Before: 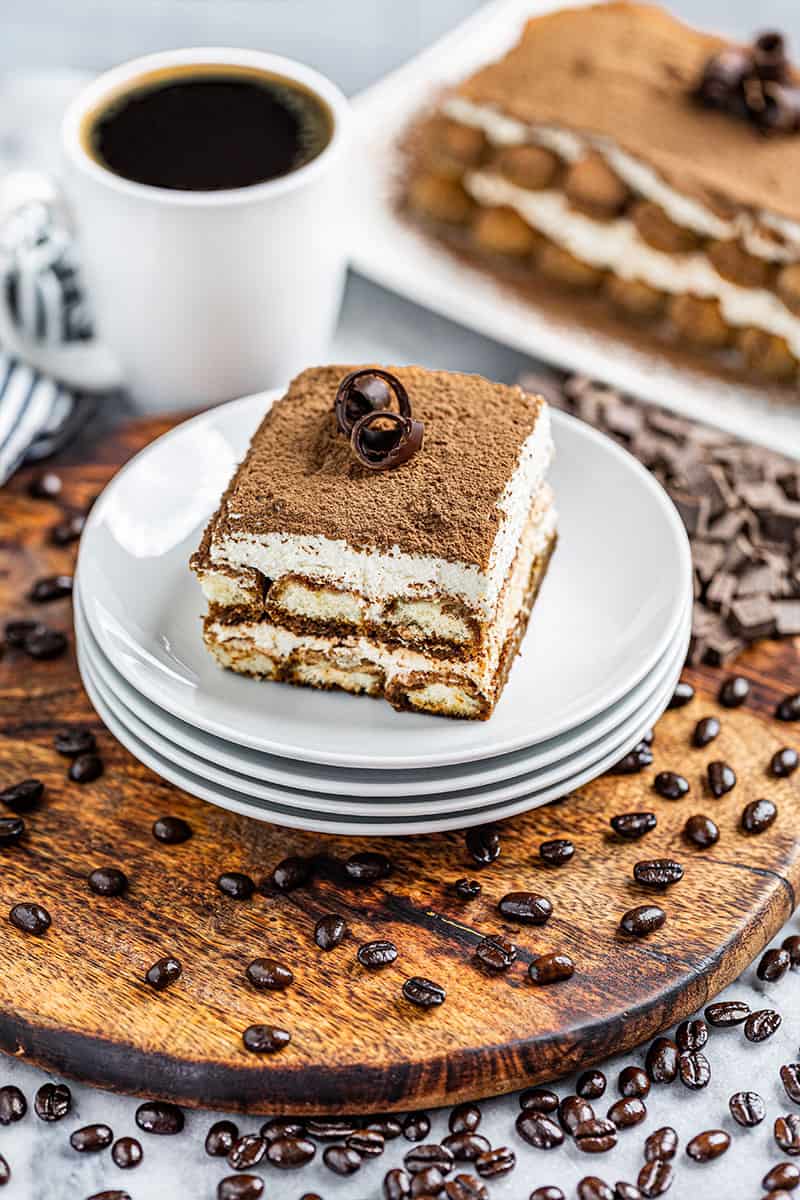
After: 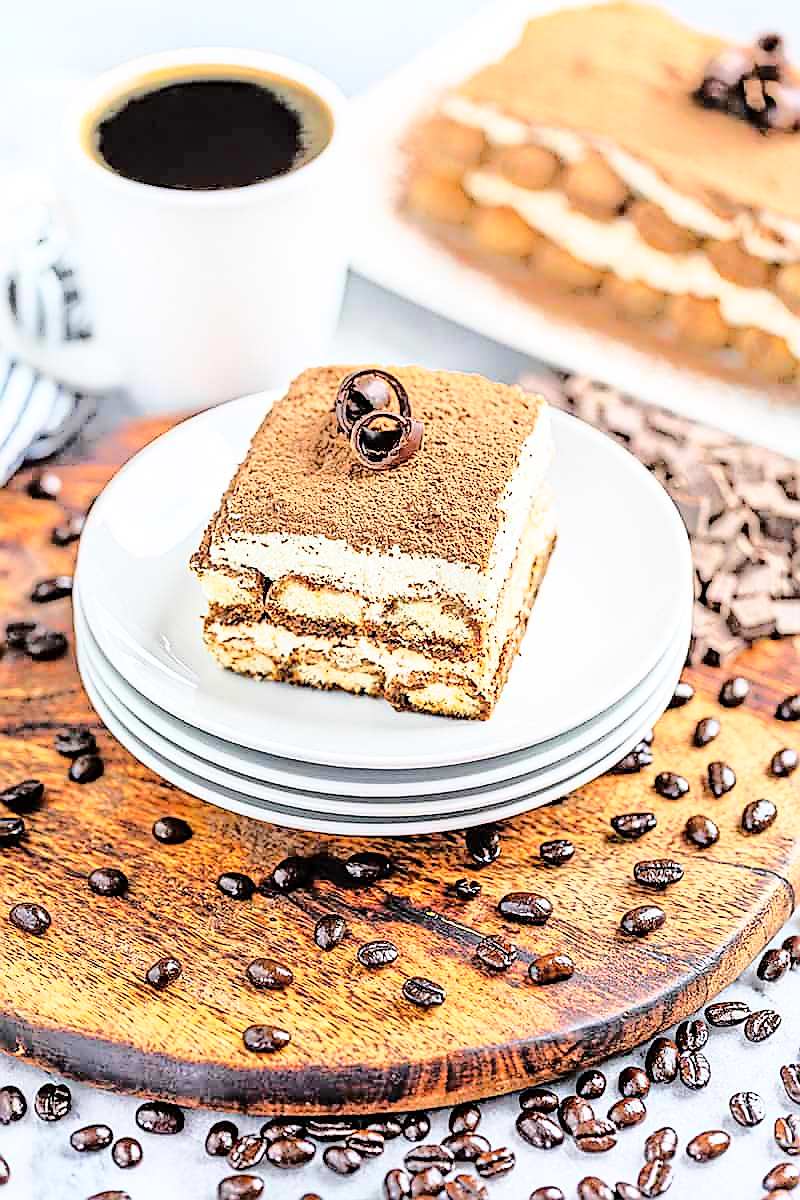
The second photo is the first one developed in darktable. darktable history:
base curve: curves: ch0 [(0, 0) (0.028, 0.03) (0.121, 0.232) (0.46, 0.748) (0.859, 0.968) (1, 1)]
tone equalizer: -7 EV 0.141 EV, -6 EV 0.615 EV, -5 EV 1.15 EV, -4 EV 1.37 EV, -3 EV 1.18 EV, -2 EV 0.6 EV, -1 EV 0.147 EV
shadows and highlights: shadows -25.98, highlights 50.36, soften with gaussian
sharpen: radius 1.374, amount 1.238, threshold 0.723
